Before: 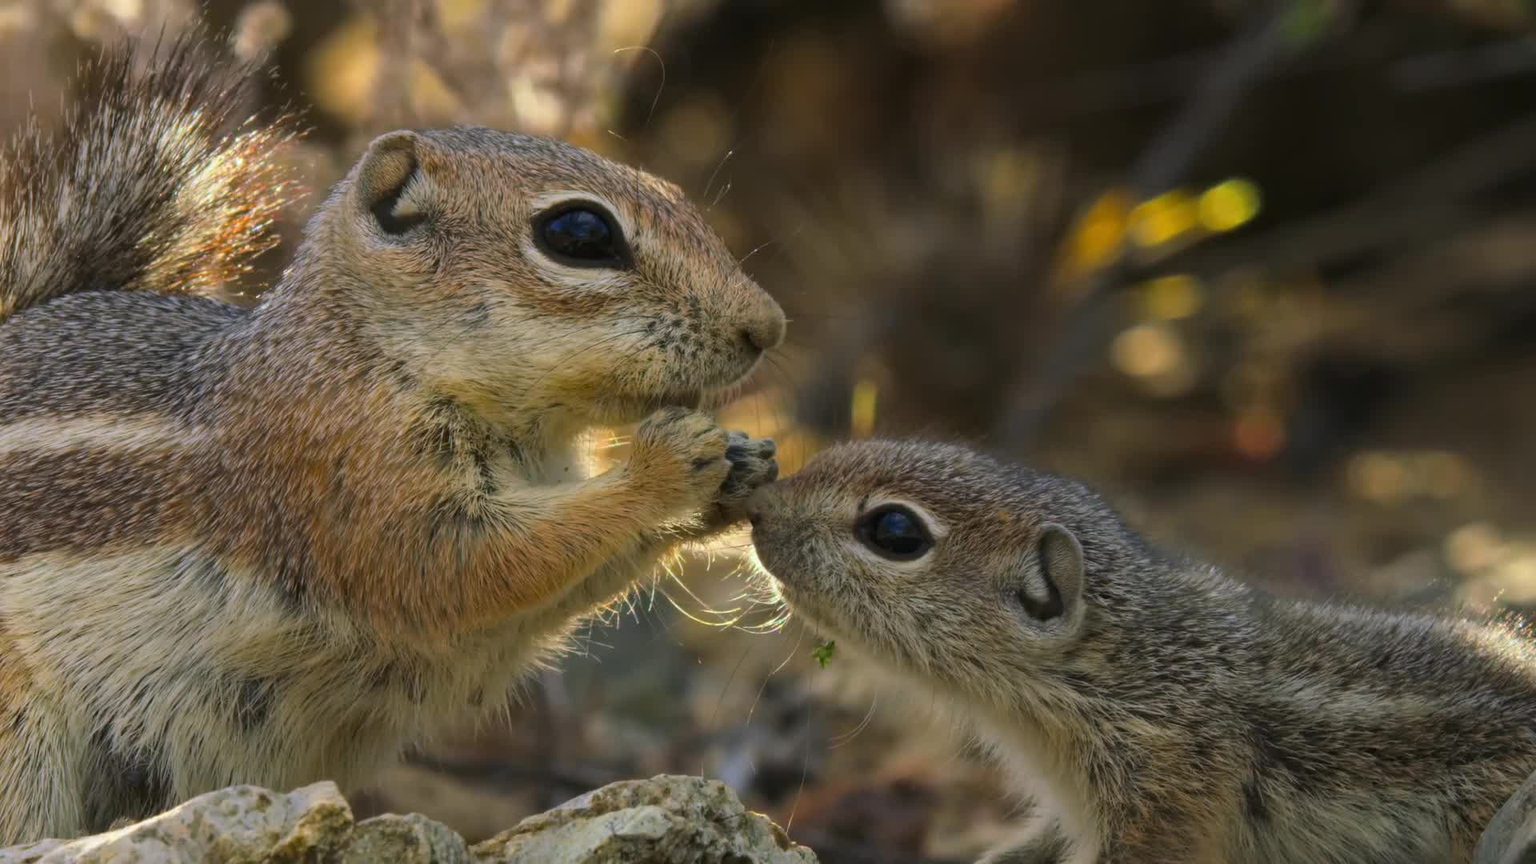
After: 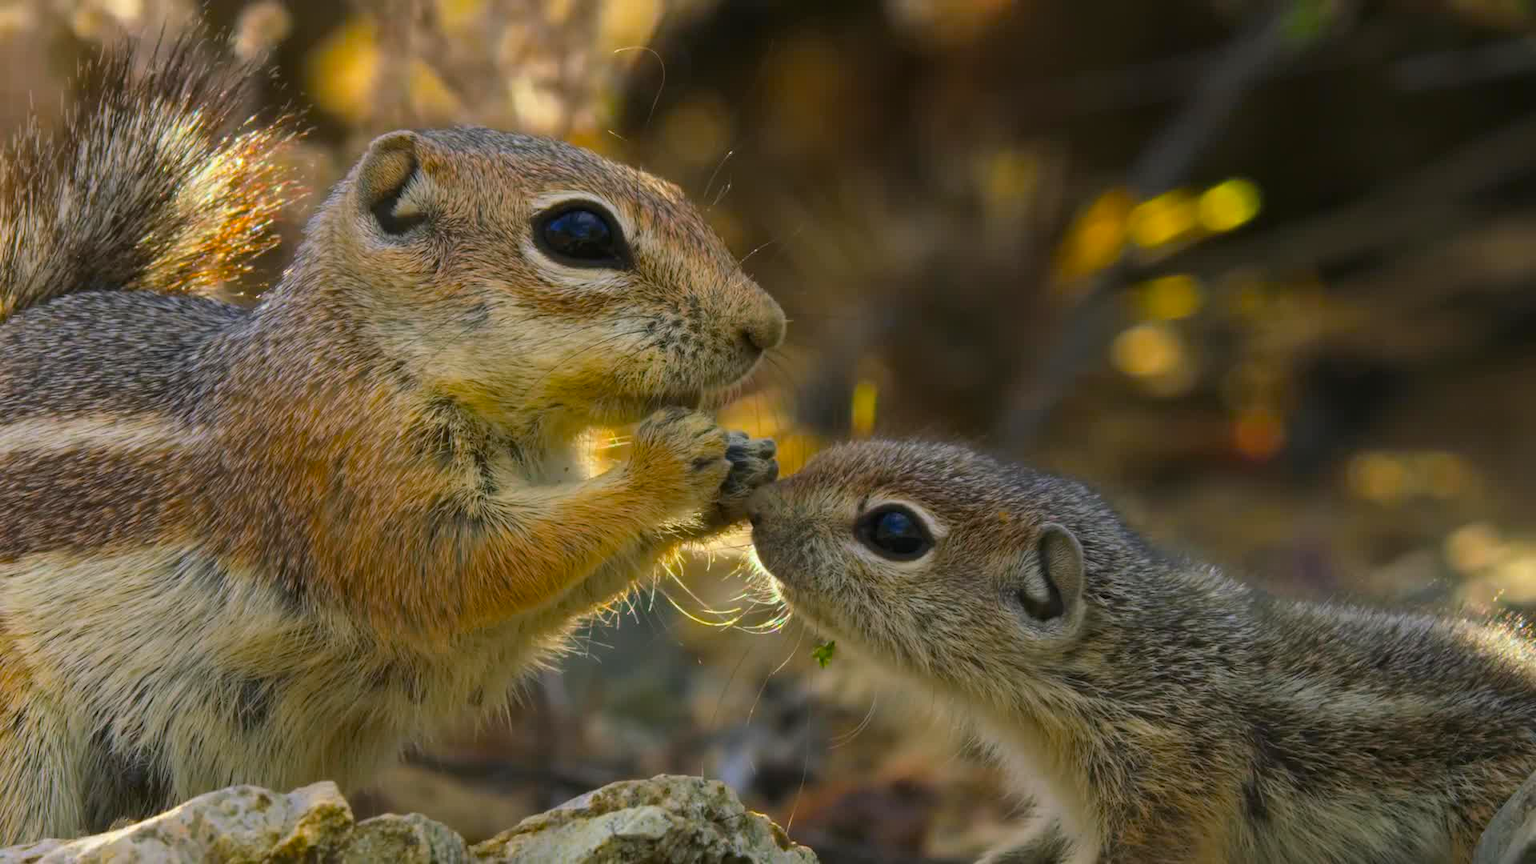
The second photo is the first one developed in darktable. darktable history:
color balance rgb: linear chroma grading › global chroma 3.585%, perceptual saturation grading › global saturation 30.61%
